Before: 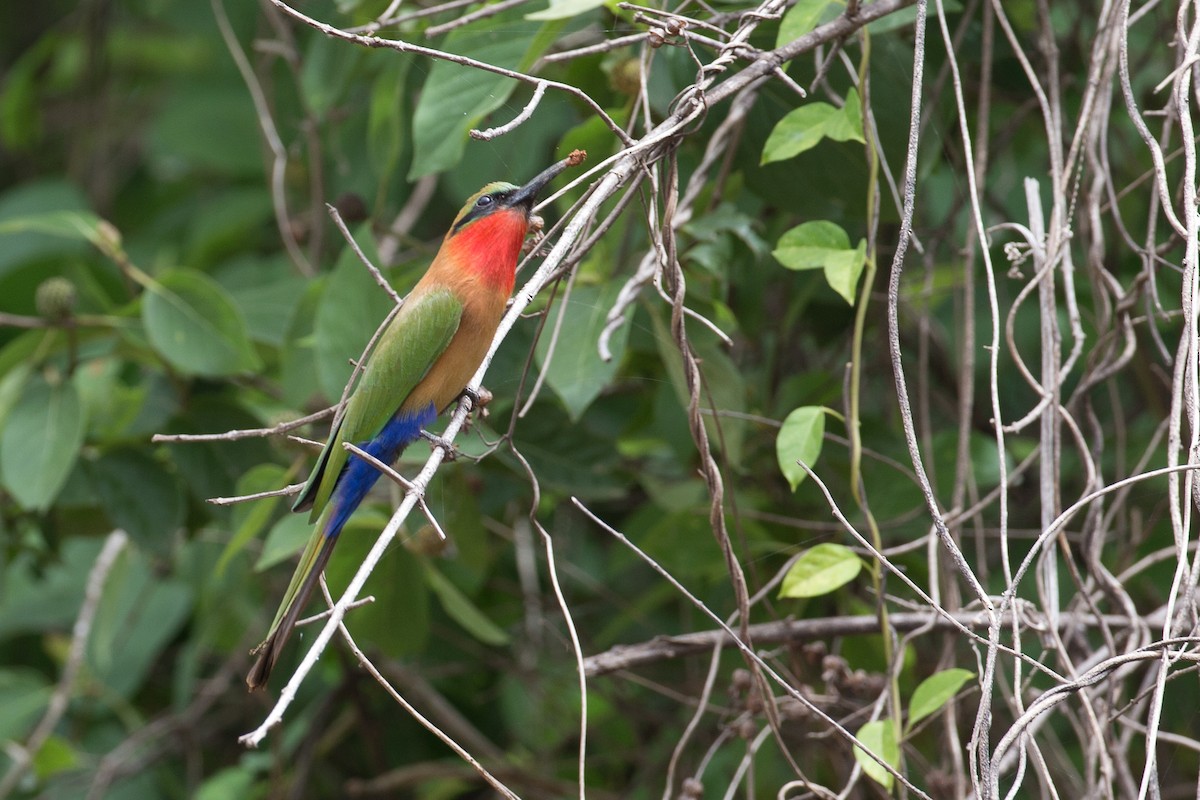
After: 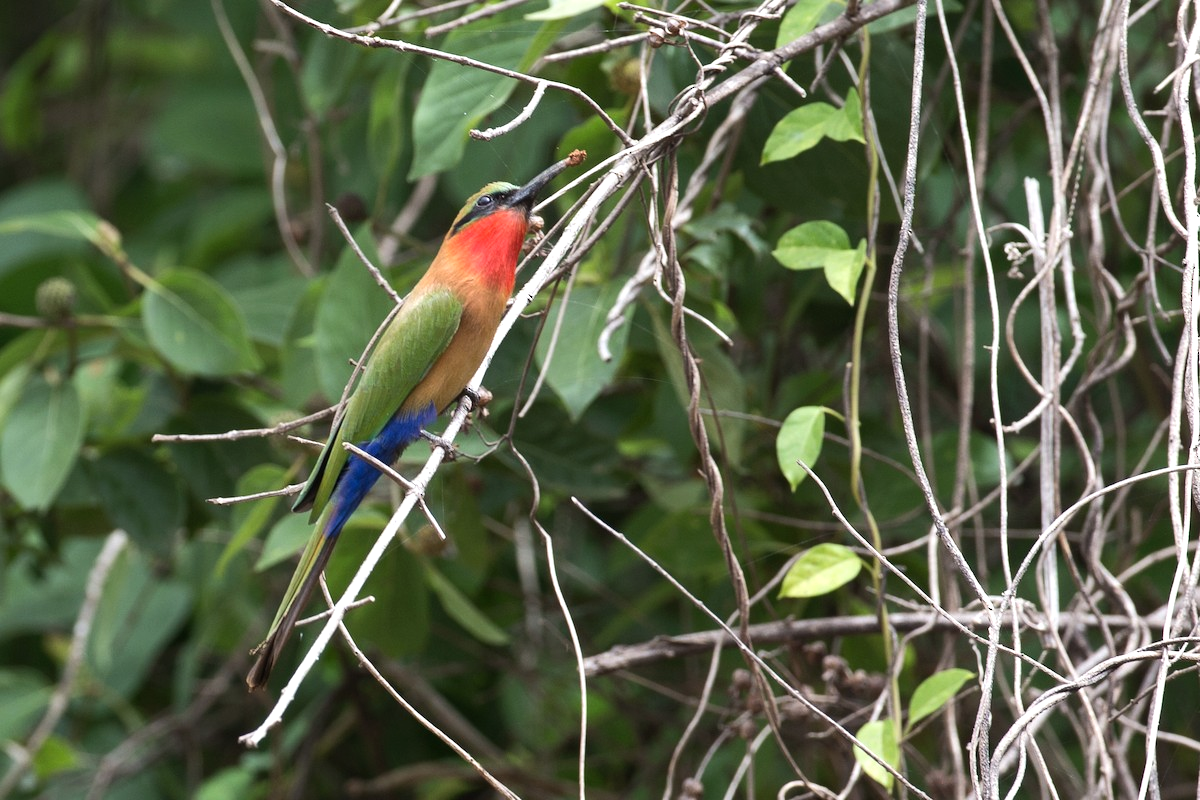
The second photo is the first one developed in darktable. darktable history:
tone equalizer: -8 EV -0.422 EV, -7 EV -0.405 EV, -6 EV -0.294 EV, -5 EV -0.204 EV, -3 EV 0.216 EV, -2 EV 0.324 EV, -1 EV 0.371 EV, +0 EV 0.416 EV, edges refinement/feathering 500, mask exposure compensation -1.57 EV, preserve details no
